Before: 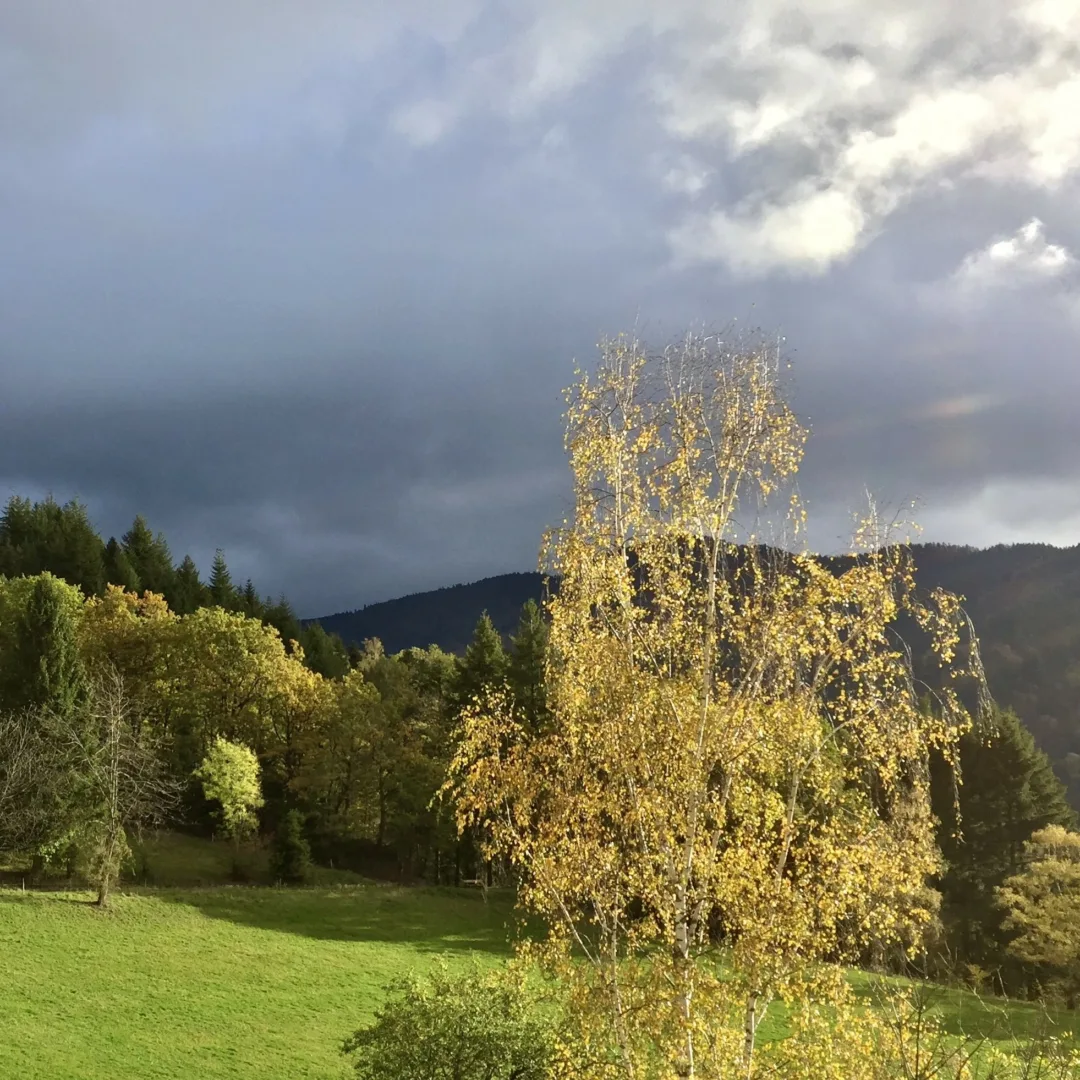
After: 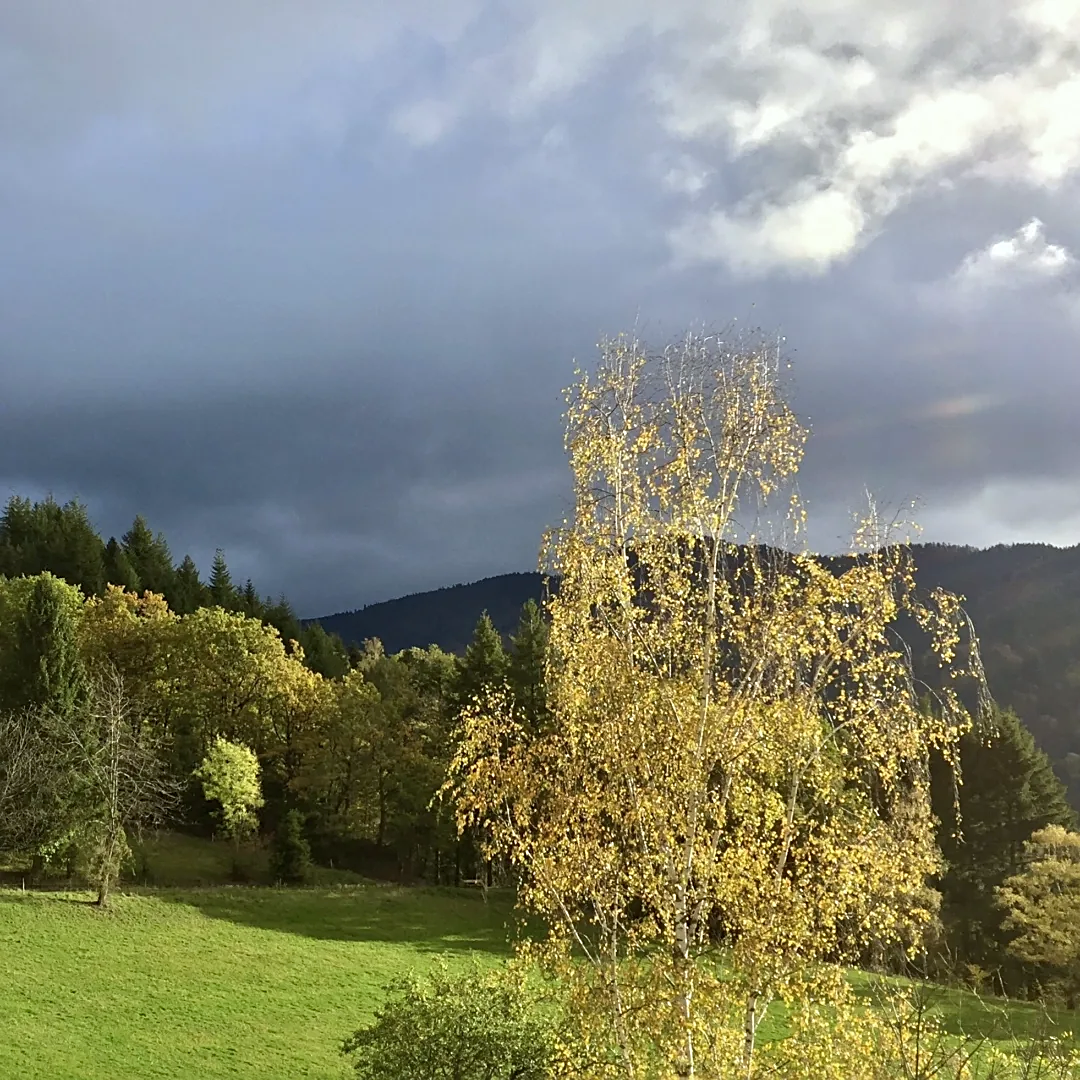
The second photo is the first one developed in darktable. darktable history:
sharpen: on, module defaults
color balance rgb: on, module defaults
white balance: red 0.982, blue 1.018
